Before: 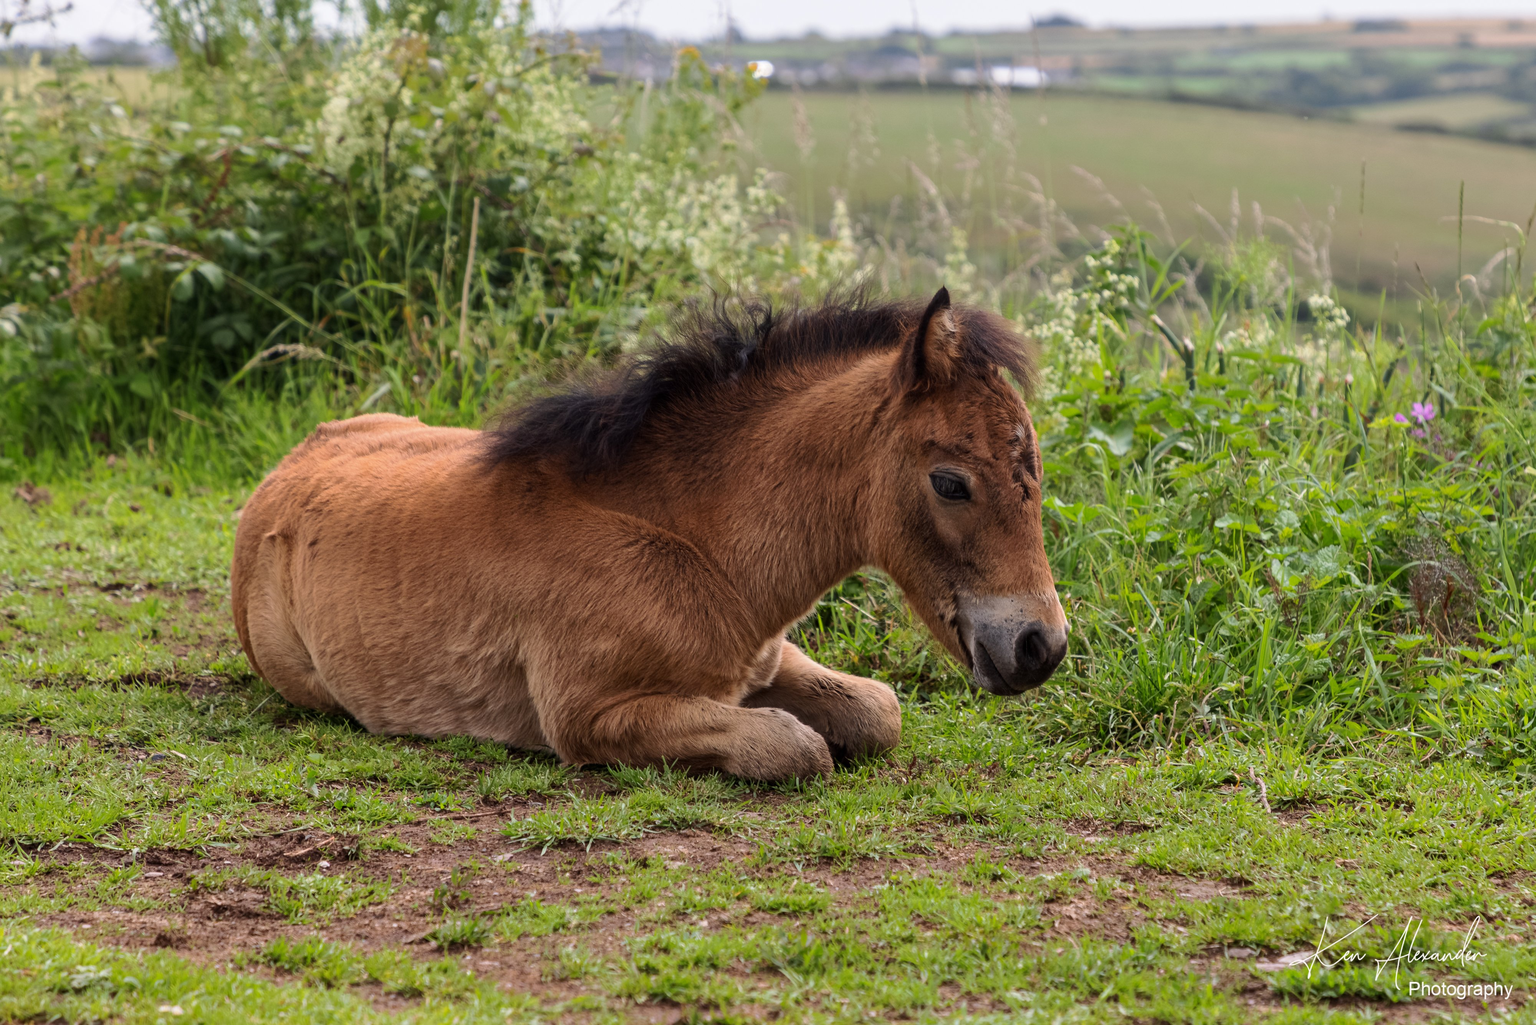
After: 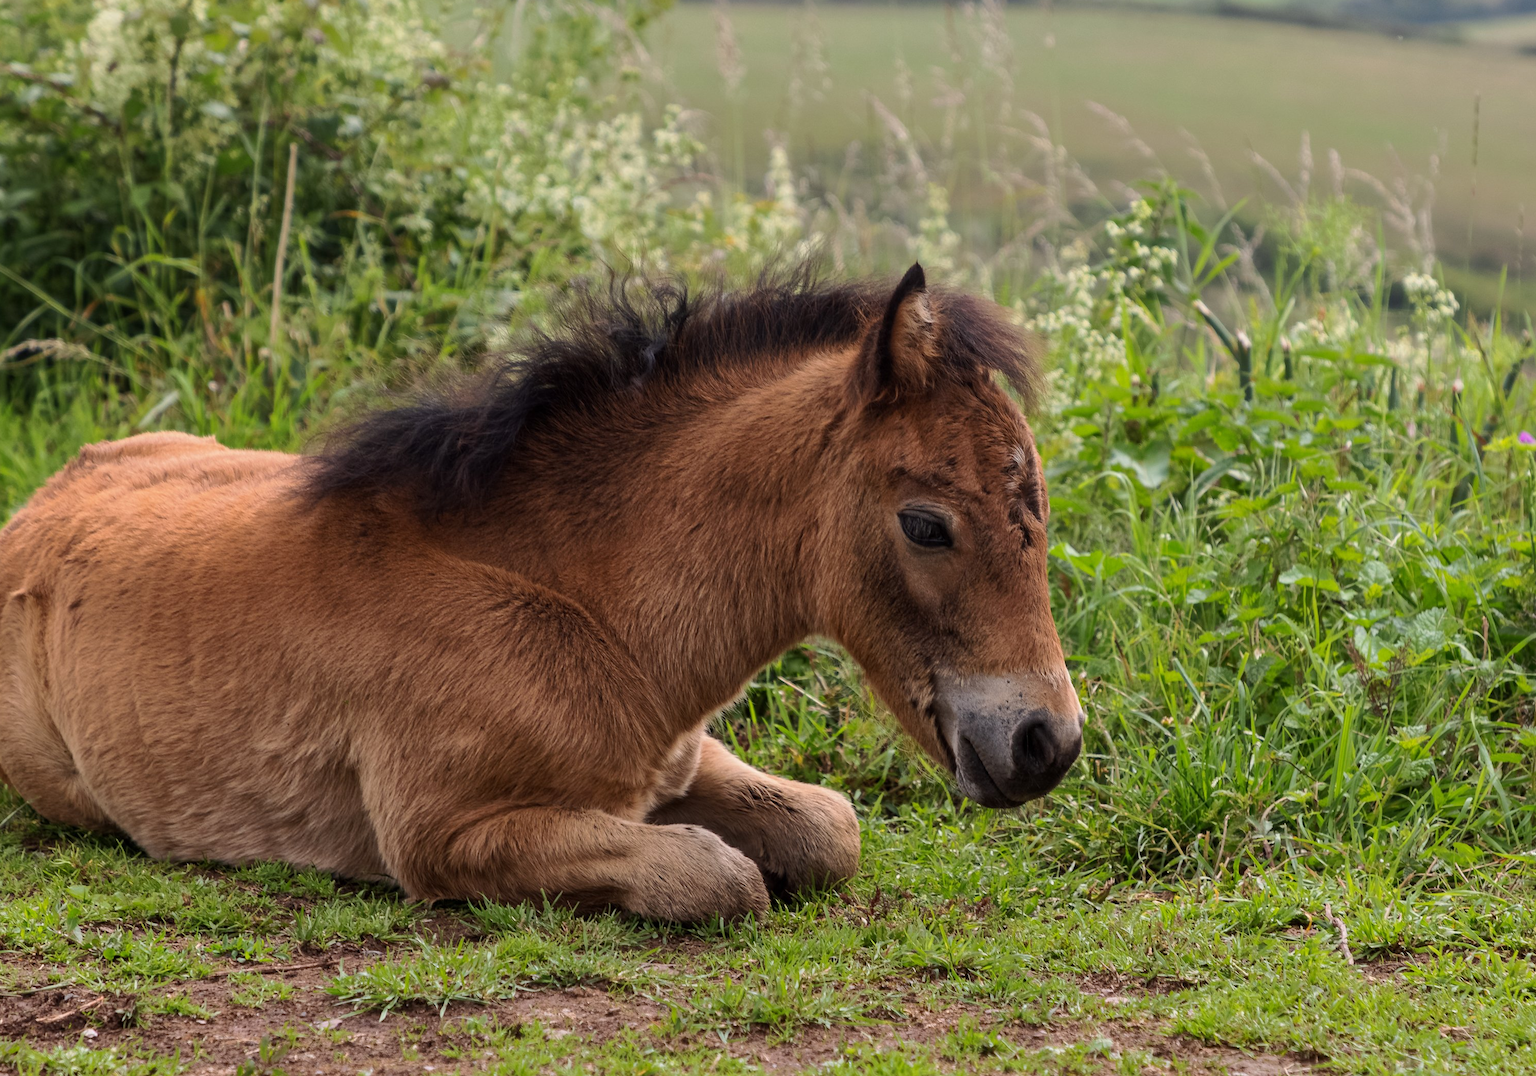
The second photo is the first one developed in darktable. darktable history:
crop: left 16.726%, top 8.777%, right 8.337%, bottom 12.486%
